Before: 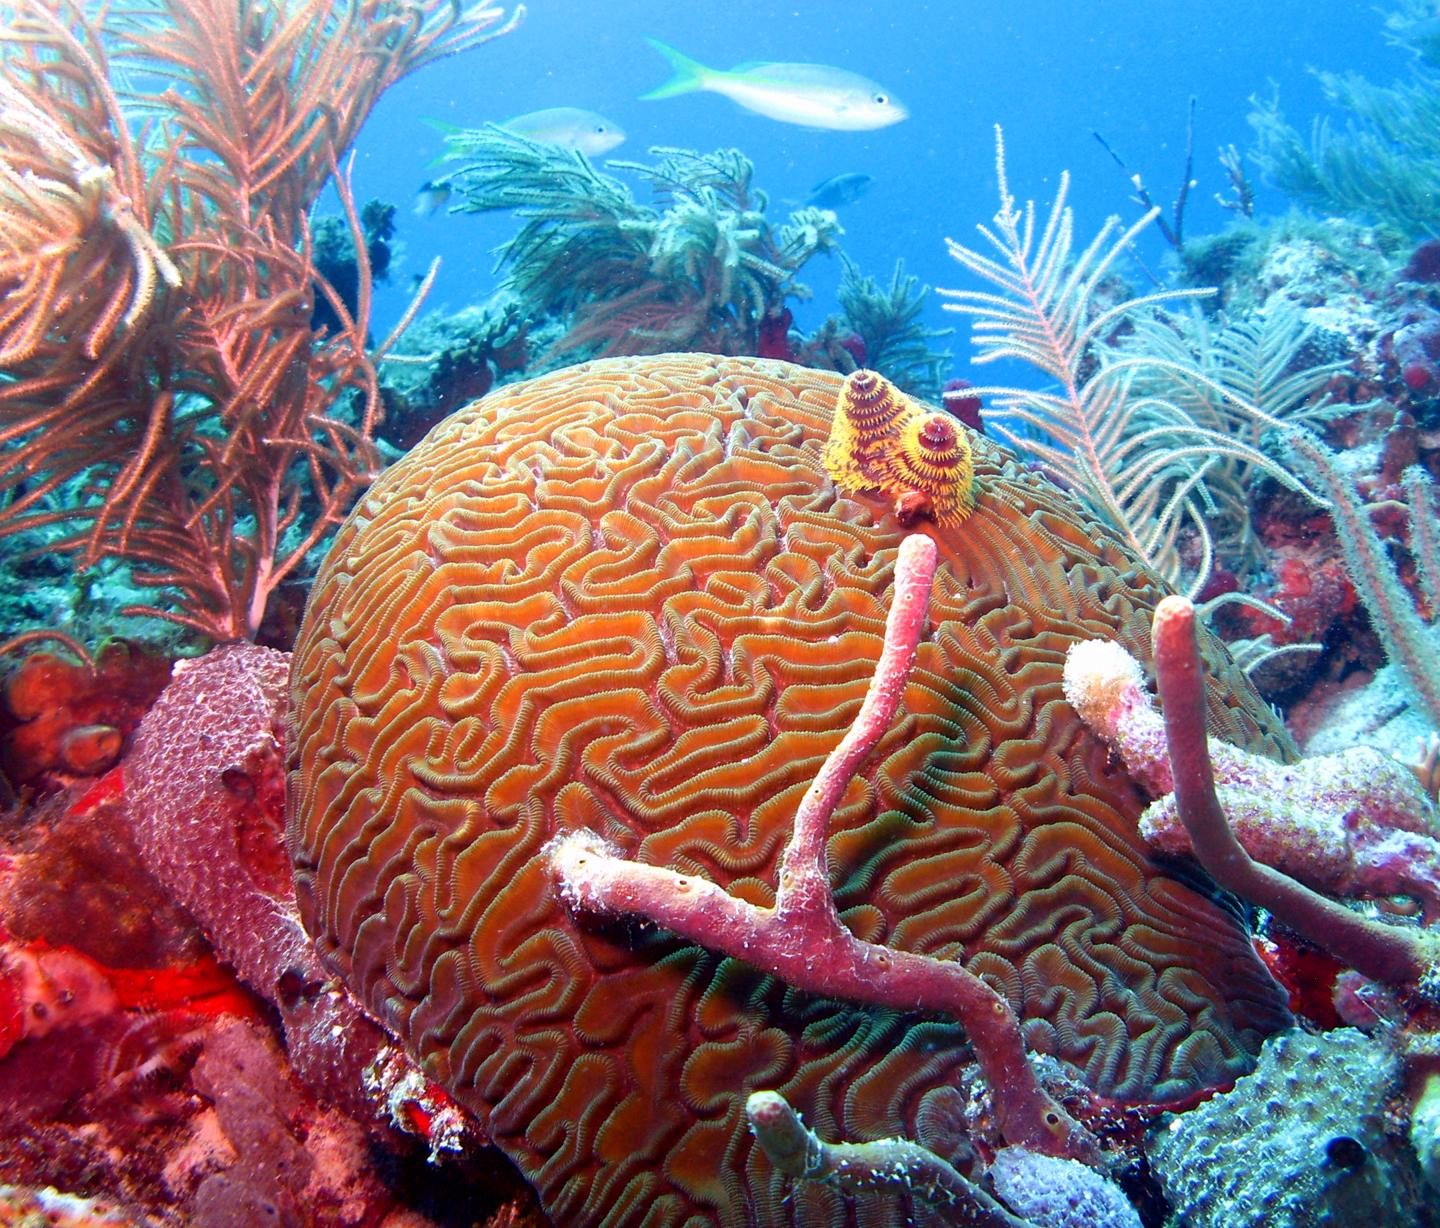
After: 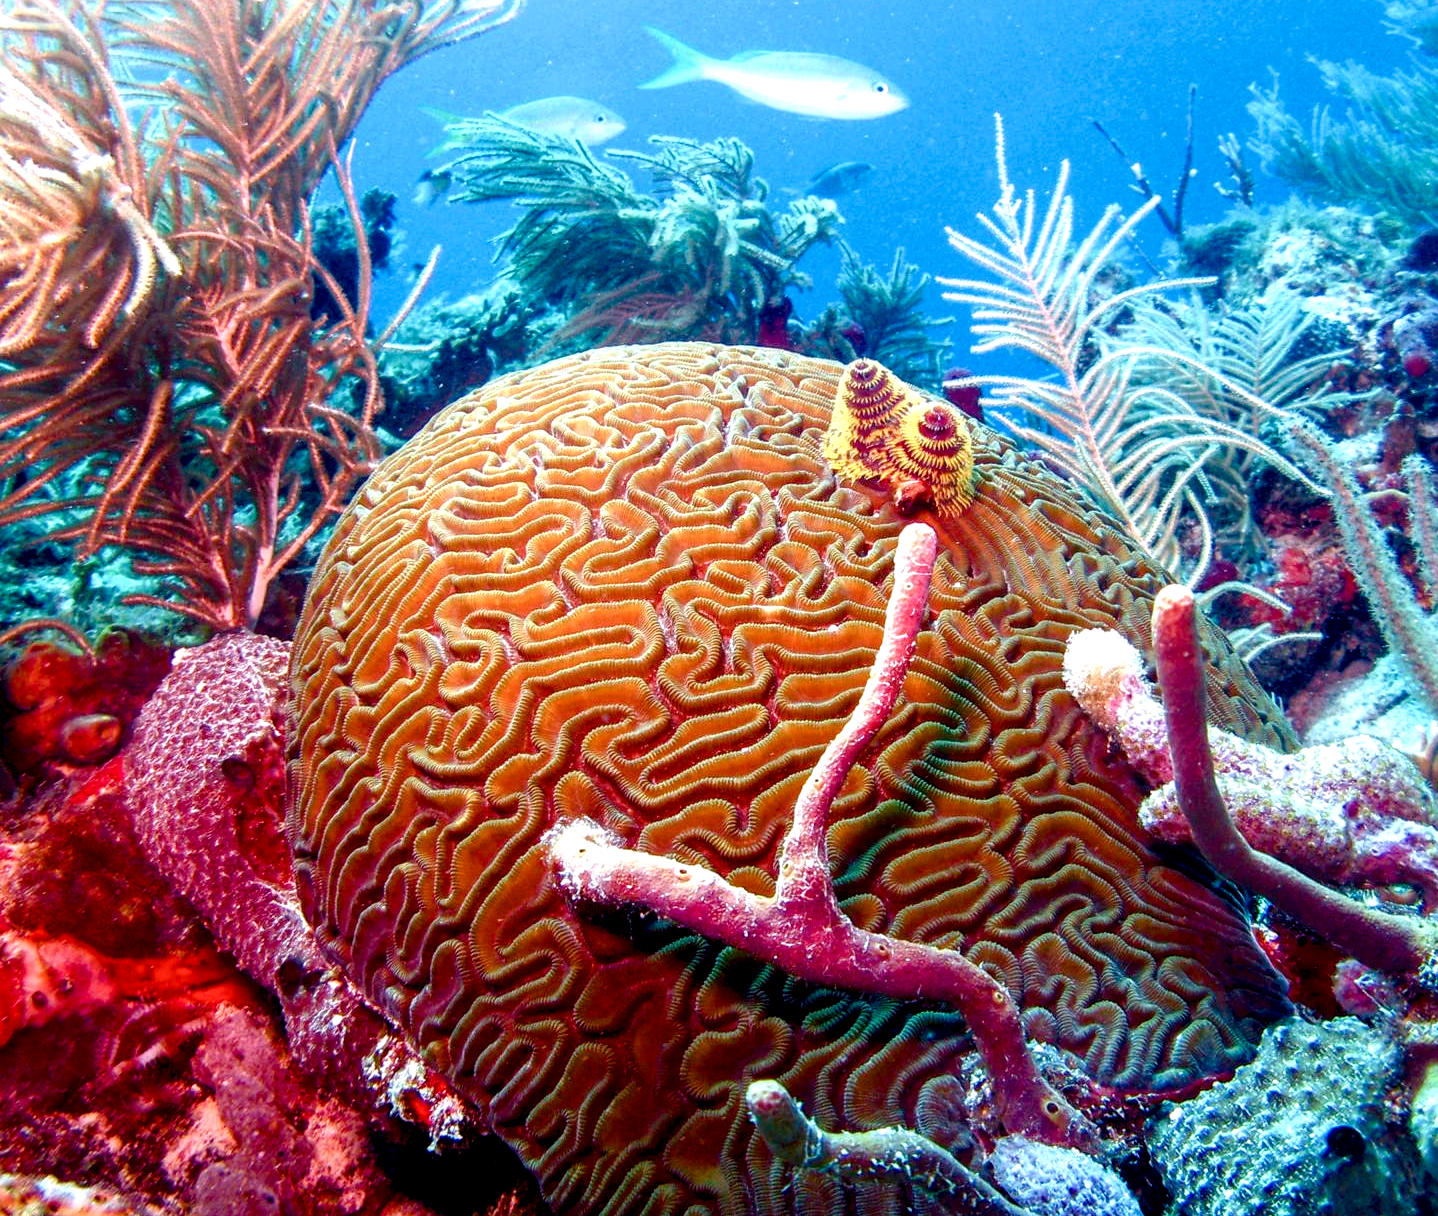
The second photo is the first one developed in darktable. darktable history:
color balance rgb: linear chroma grading › shadows -2.008%, linear chroma grading › highlights -14.898%, linear chroma grading › global chroma -9.645%, linear chroma grading › mid-tones -10.025%, perceptual saturation grading › global saturation 38.739%, perceptual saturation grading › highlights -50.319%, perceptual saturation grading › shadows 31.014%, global vibrance 42.035%
local contrast: highlights 60%, shadows 59%, detail 160%
crop: top 0.921%, right 0.103%
